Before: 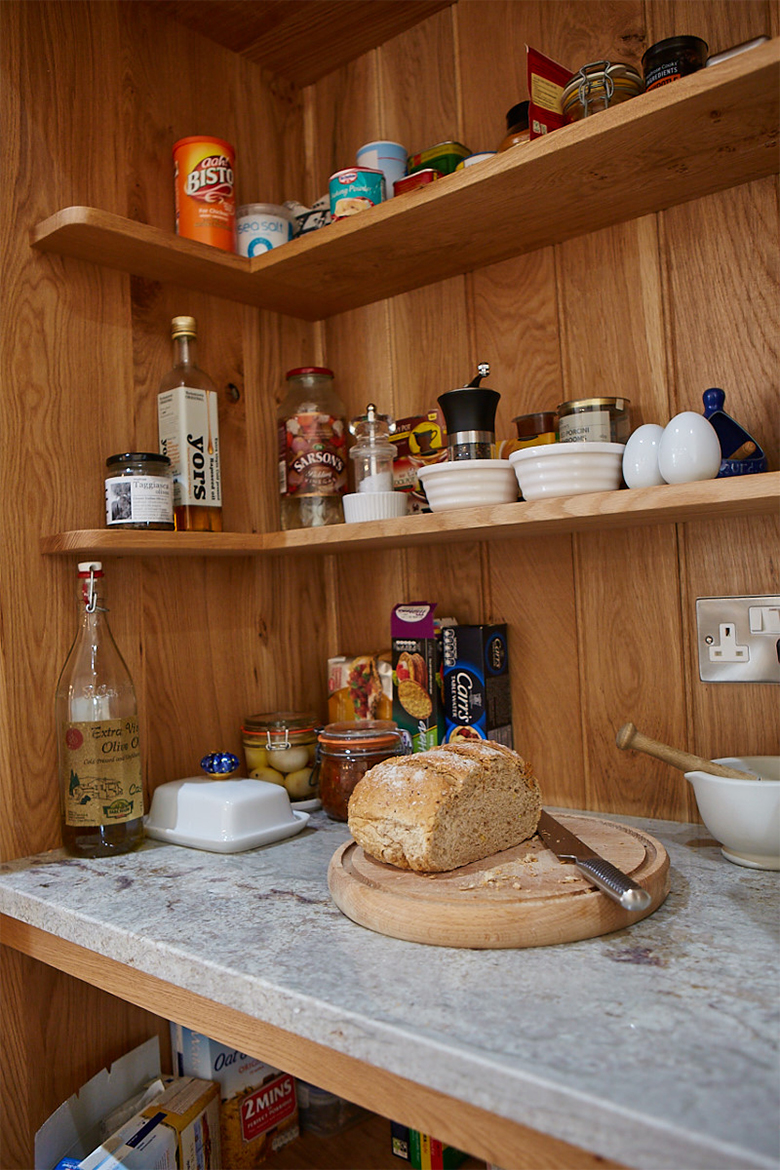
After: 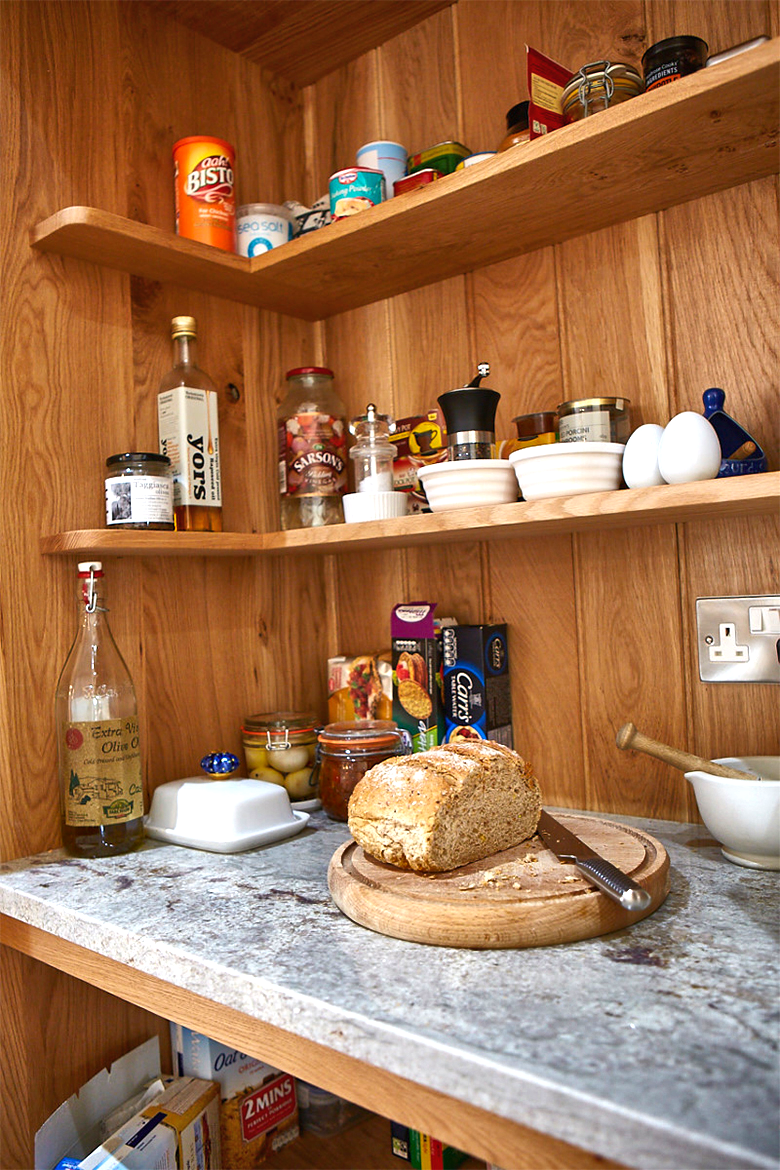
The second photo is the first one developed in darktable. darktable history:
shadows and highlights: shadows 24.38, highlights -77.97, soften with gaussian
exposure: black level correction 0, exposure 0.893 EV, compensate highlight preservation false
color balance rgb: perceptual saturation grading › global saturation 0.736%, global vibrance 1.18%, saturation formula JzAzBz (2021)
